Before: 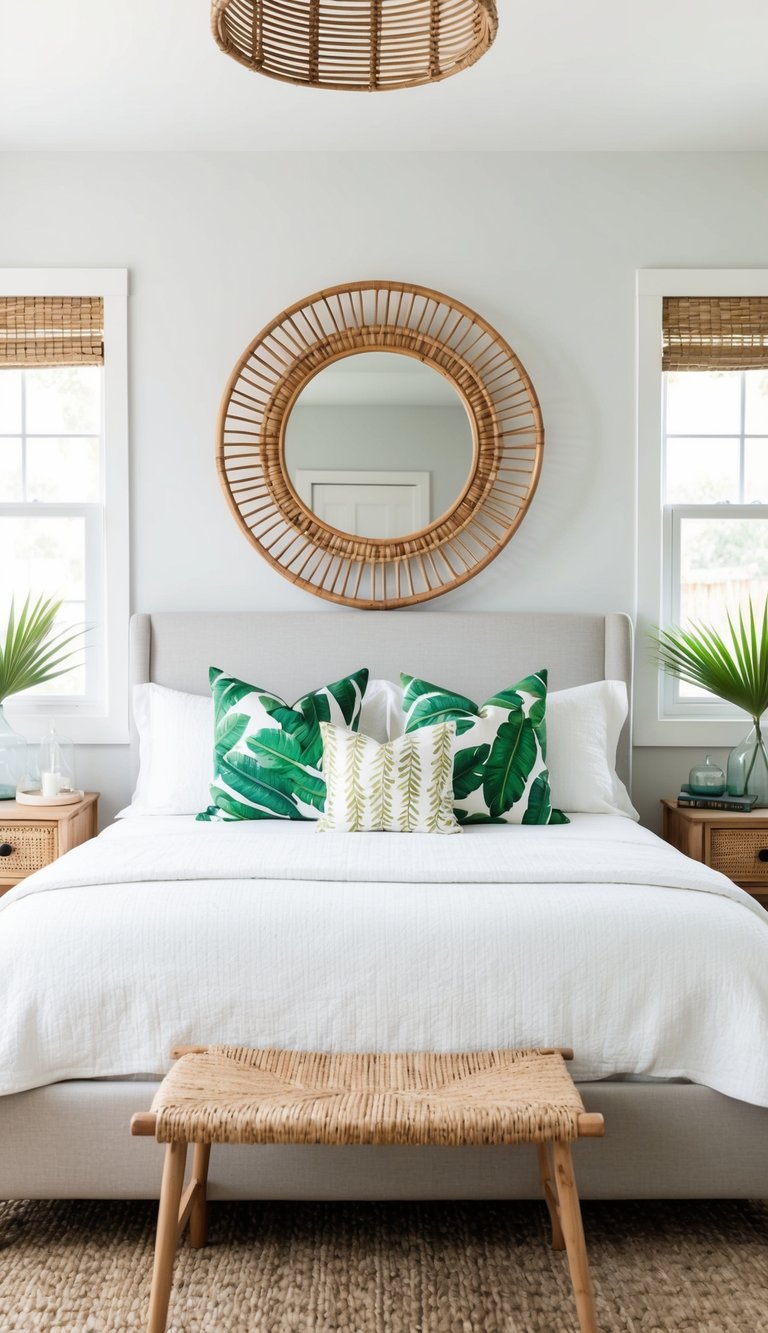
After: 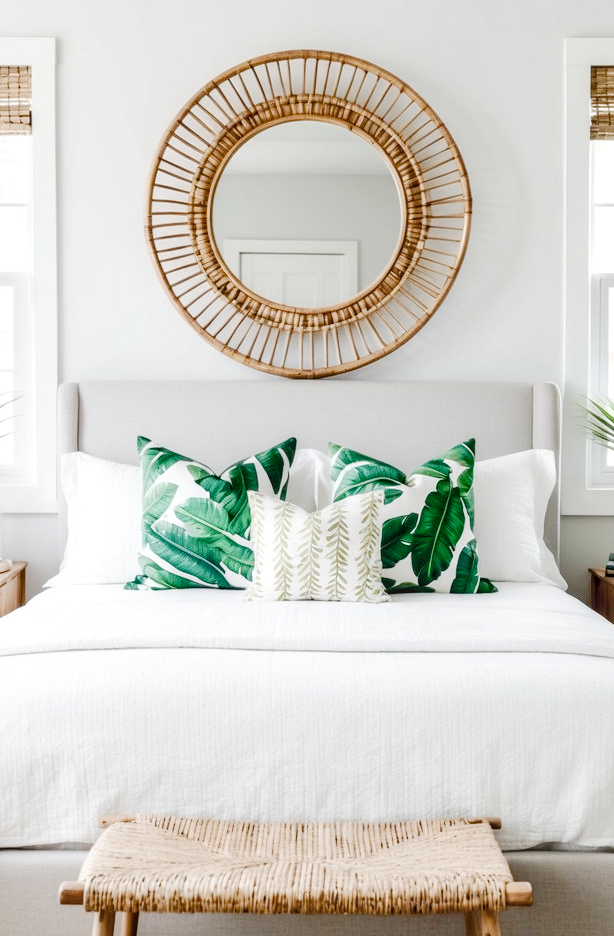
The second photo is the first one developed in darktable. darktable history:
crop: left 9.389%, top 17.347%, right 10.662%, bottom 12.37%
color balance rgb: perceptual saturation grading › global saturation 20%, perceptual saturation grading › highlights -50.503%, perceptual saturation grading › shadows 30.111%, perceptual brilliance grading › mid-tones 10.321%, perceptual brilliance grading › shadows 15.831%, global vibrance 7.403%, saturation formula JzAzBz (2021)
tone curve: curves: ch0 [(0, 0.013) (0.054, 0.018) (0.205, 0.191) (0.289, 0.292) (0.39, 0.424) (0.493, 0.551) (0.666, 0.743) (0.795, 0.841) (1, 0.998)]; ch1 [(0, 0) (0.385, 0.343) (0.439, 0.415) (0.494, 0.495) (0.501, 0.501) (0.51, 0.509) (0.54, 0.552) (0.586, 0.614) (0.66, 0.706) (0.783, 0.804) (1, 1)]; ch2 [(0, 0) (0.32, 0.281) (0.403, 0.399) (0.441, 0.428) (0.47, 0.469) (0.498, 0.496) (0.524, 0.538) (0.566, 0.579) (0.633, 0.665) (0.7, 0.711) (1, 1)], preserve colors none
contrast brightness saturation: contrast 0.071, brightness 0.083, saturation 0.178
color correction: highlights b* 0.039, saturation 0.611
local contrast: detail 130%
